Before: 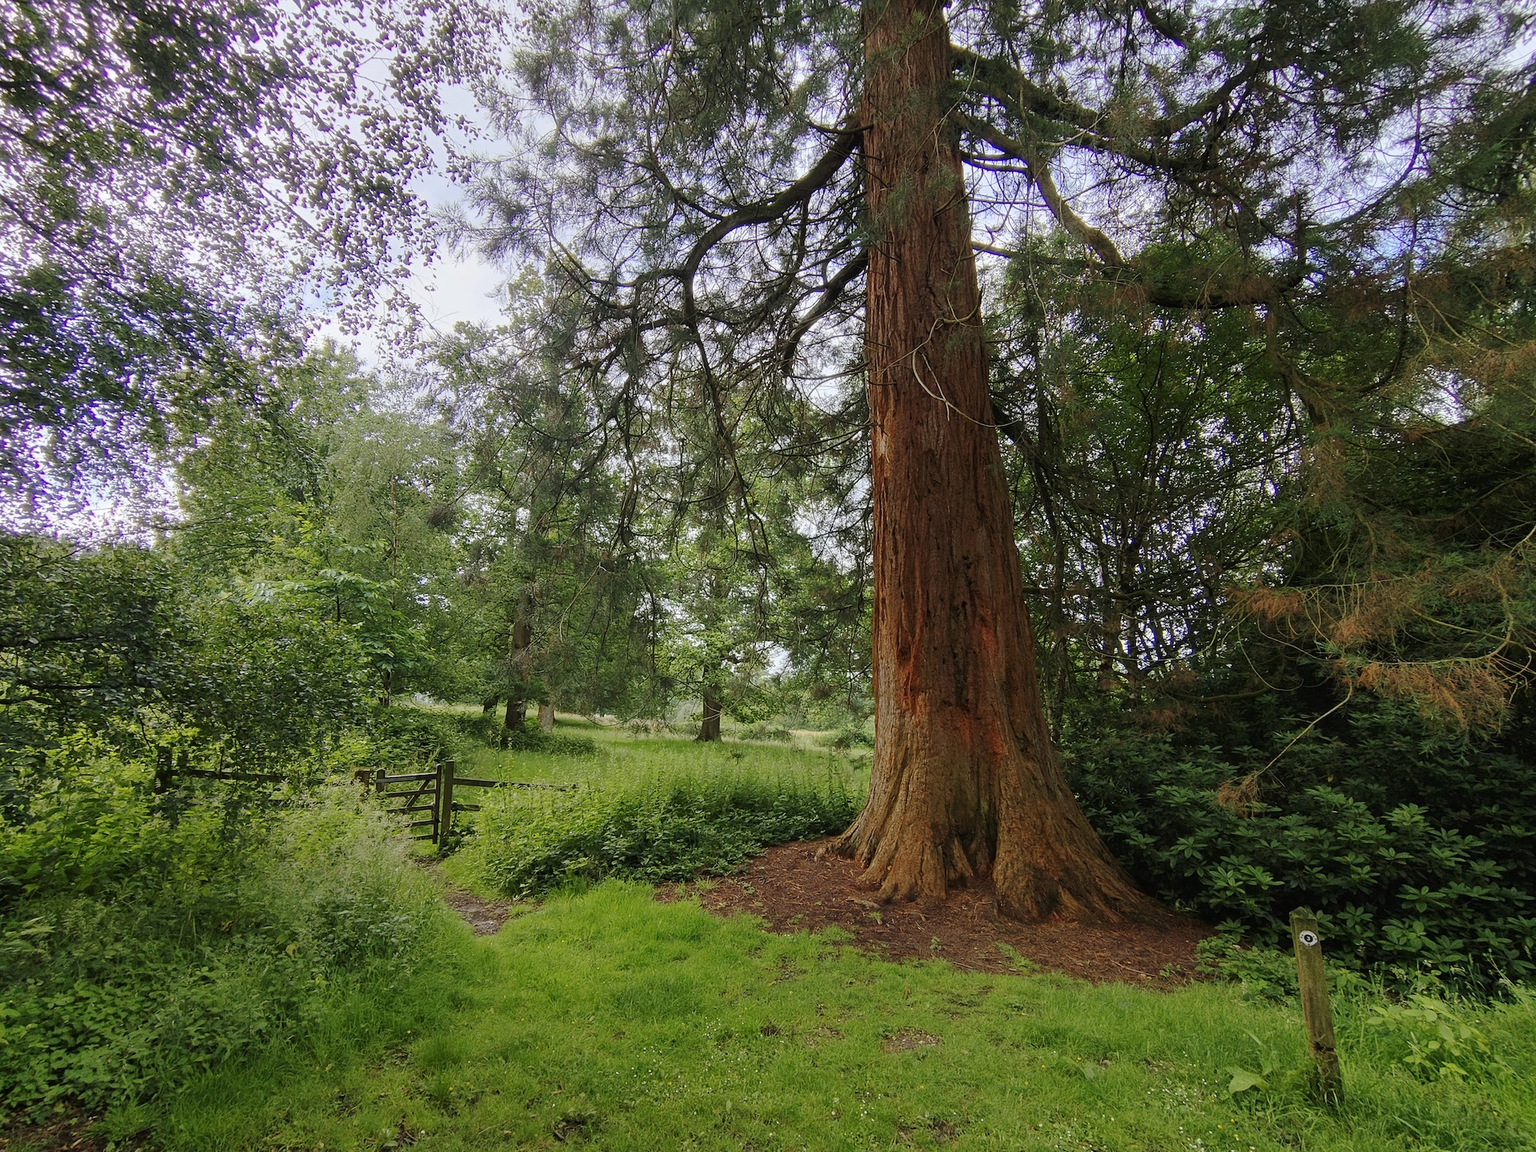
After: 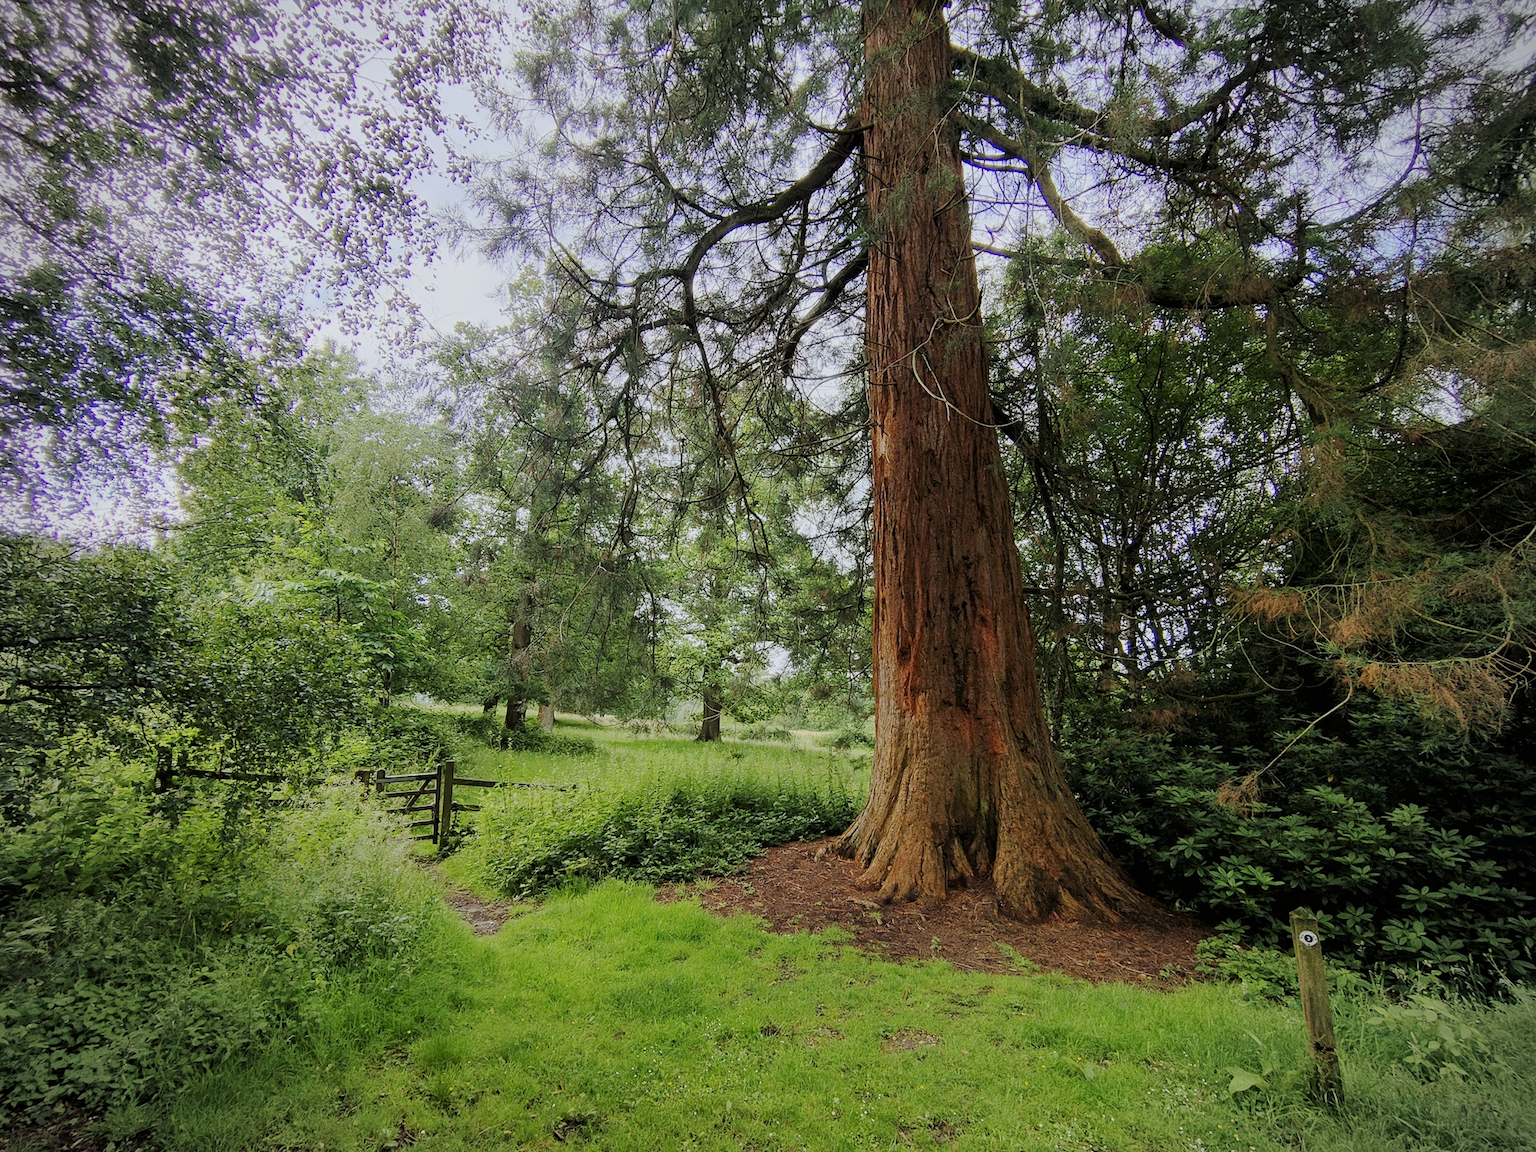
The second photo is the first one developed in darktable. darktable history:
exposure: black level correction 0.001, exposure 0.5 EV, compensate exposure bias true, compensate highlight preservation false
vignetting: on, module defaults
white balance: red 0.982, blue 1.018
filmic rgb: black relative exposure -7.65 EV, white relative exposure 4.56 EV, hardness 3.61
